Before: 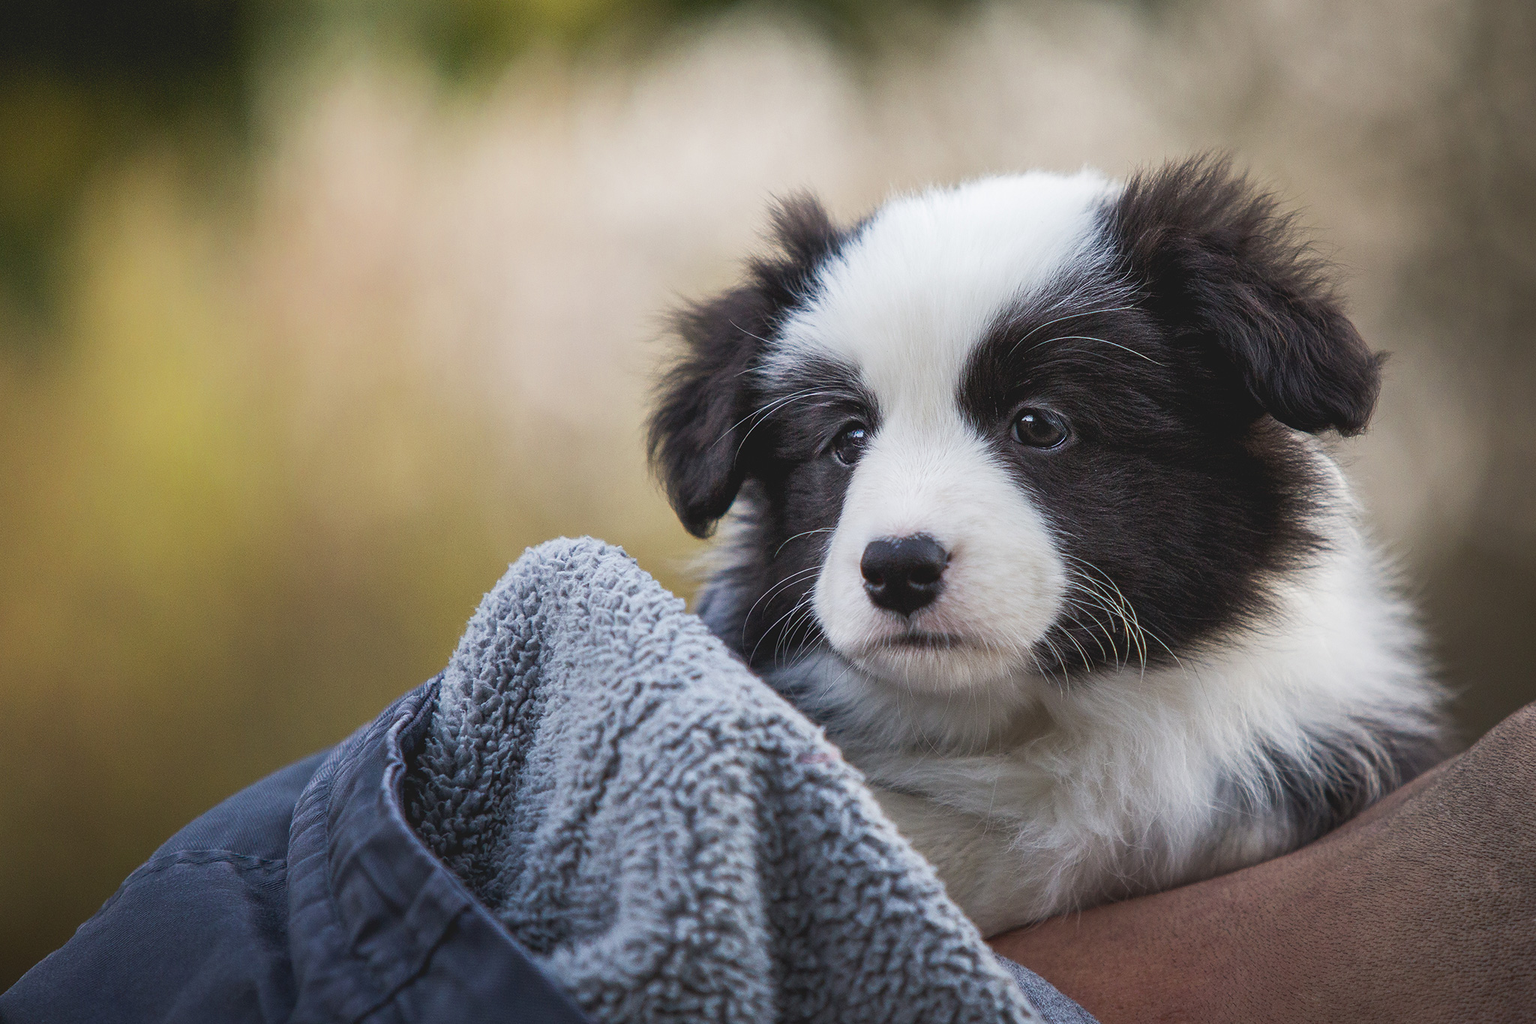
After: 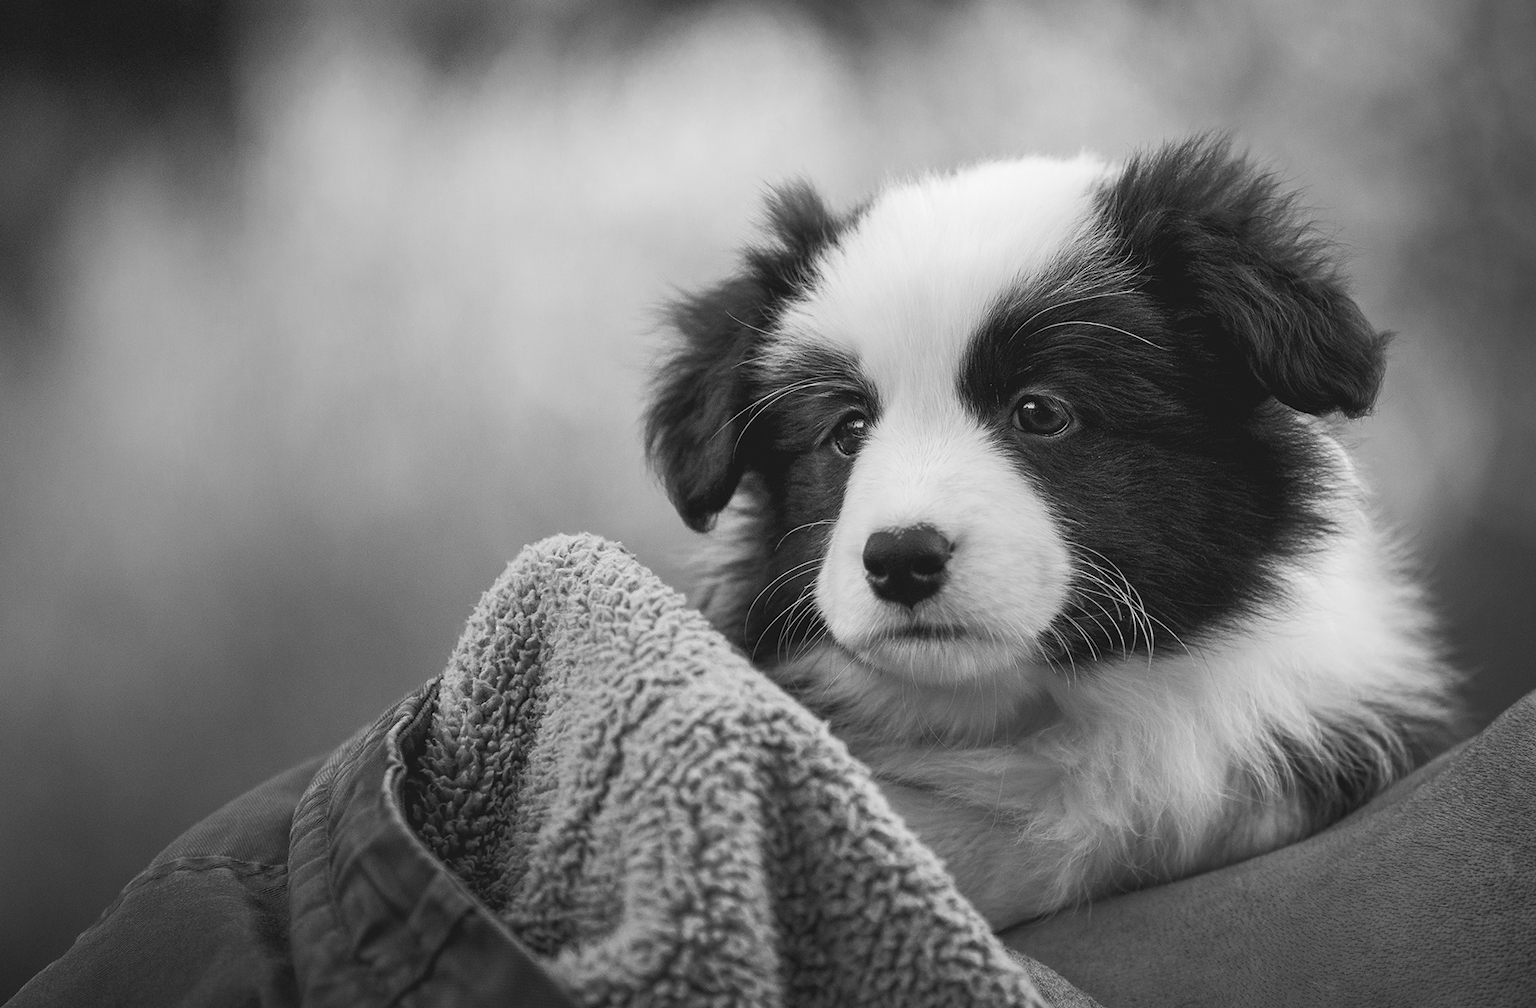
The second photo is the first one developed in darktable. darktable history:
monochrome: on, module defaults
rotate and perspective: rotation -1°, crop left 0.011, crop right 0.989, crop top 0.025, crop bottom 0.975
